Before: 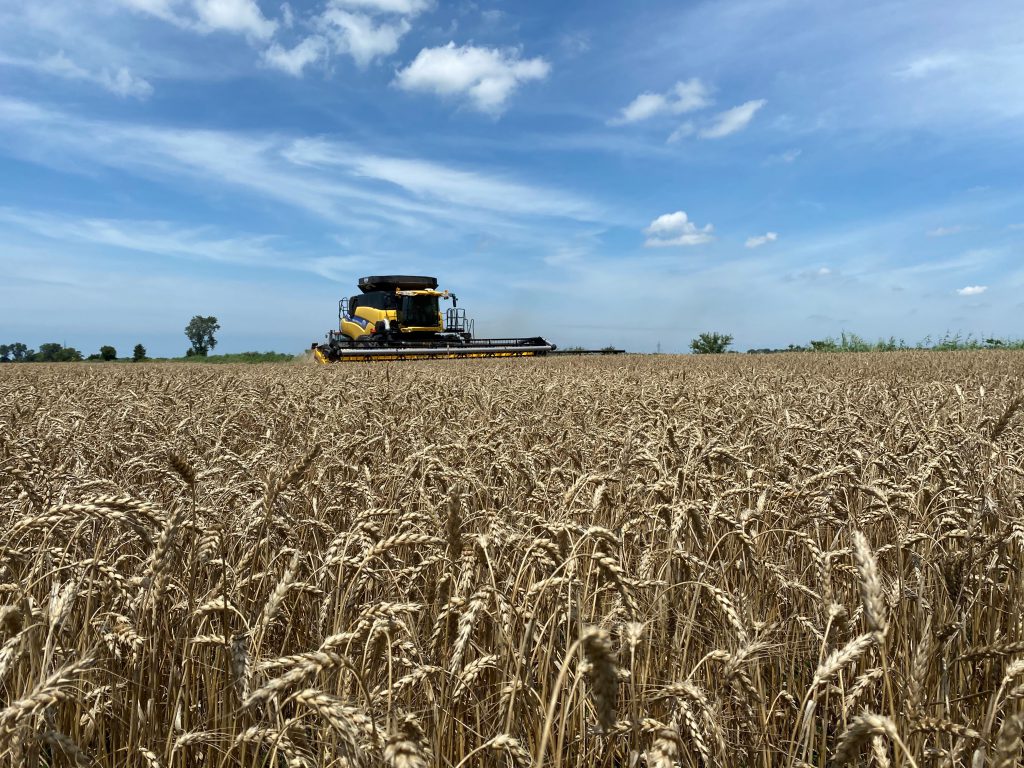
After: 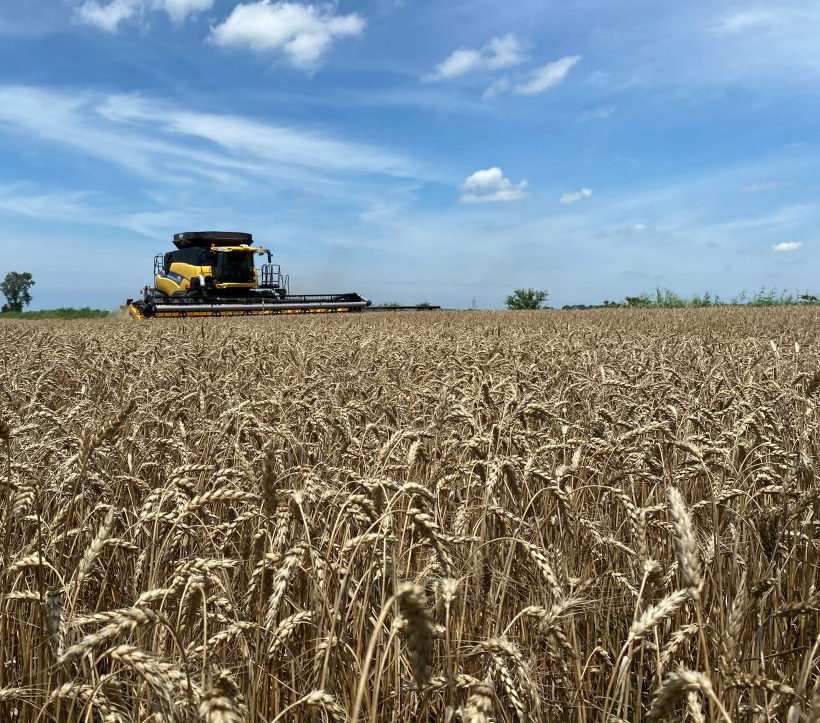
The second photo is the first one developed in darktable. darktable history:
tone equalizer: on, module defaults
crop and rotate: left 18.078%, top 5.783%, right 1.776%
